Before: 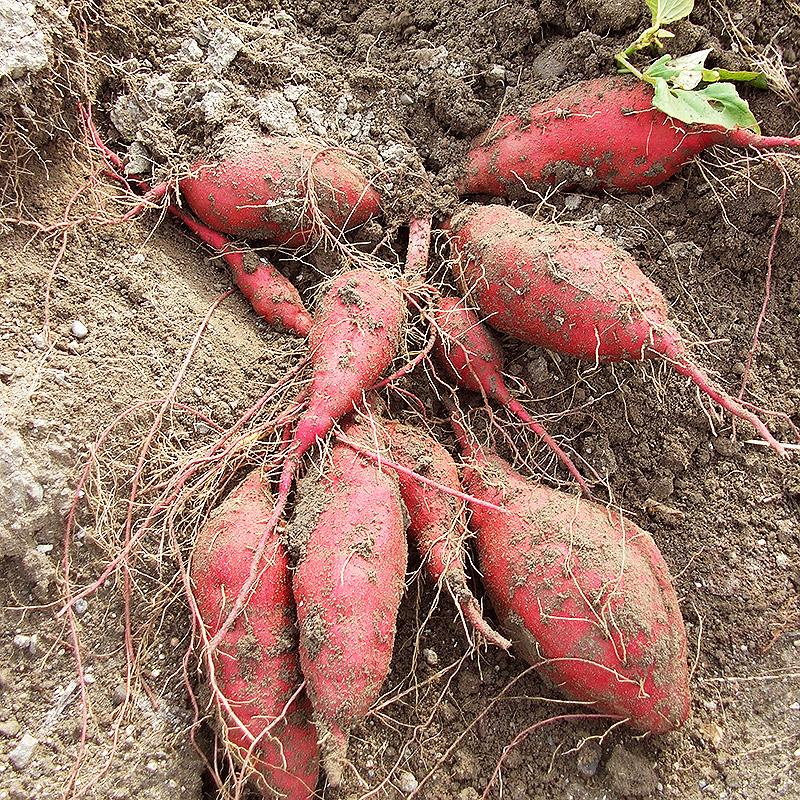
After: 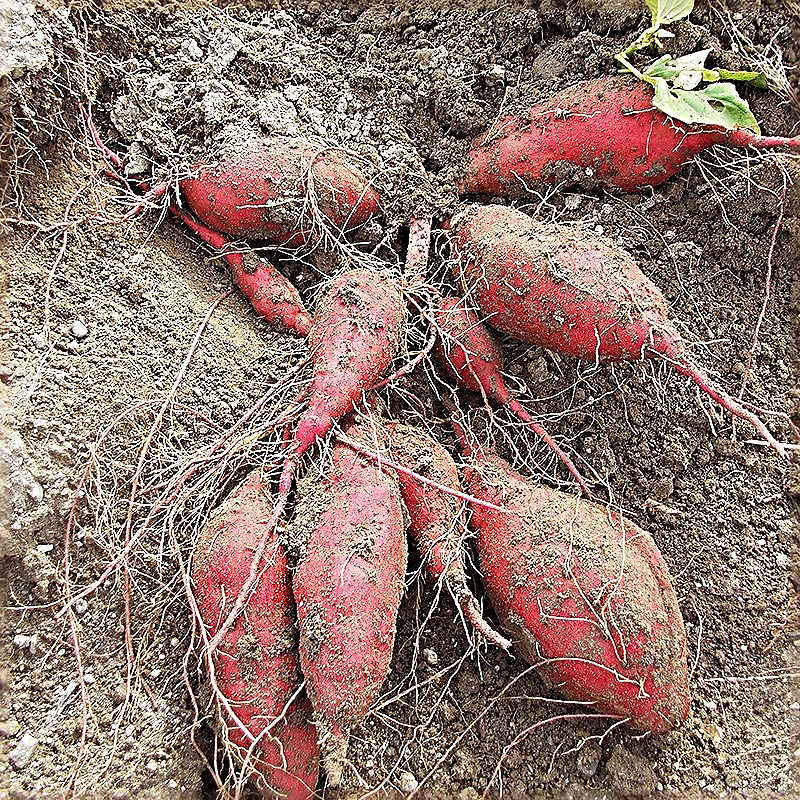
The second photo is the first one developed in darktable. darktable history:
color balance: on, module defaults
sharpen: radius 3.69, amount 0.928
